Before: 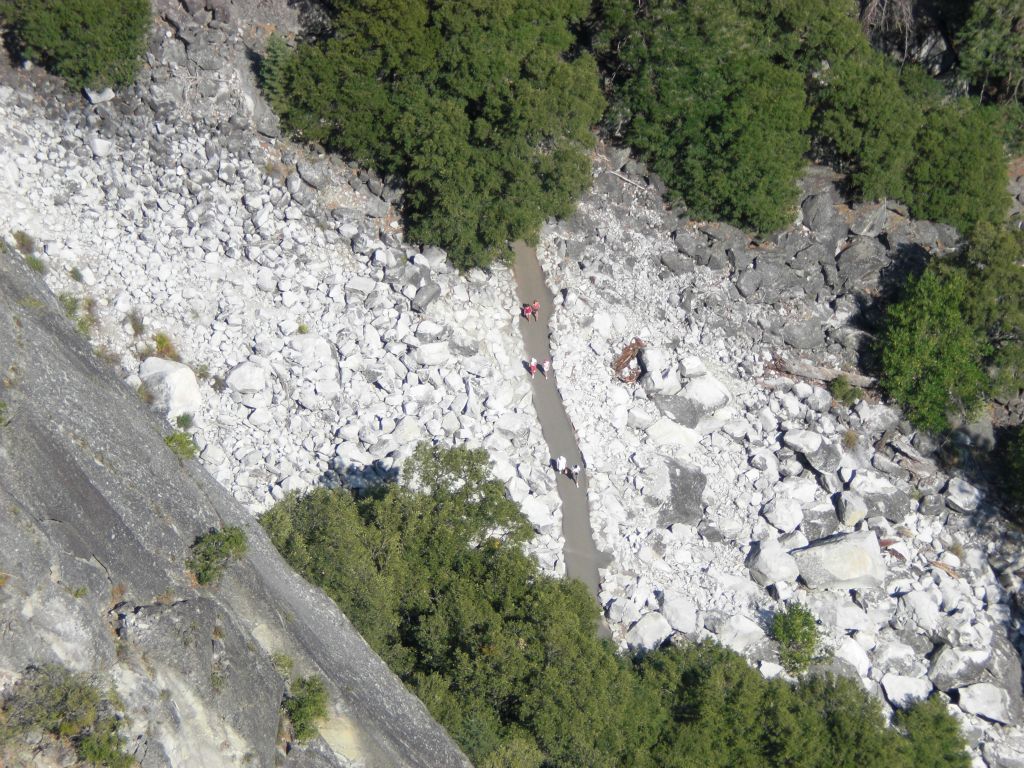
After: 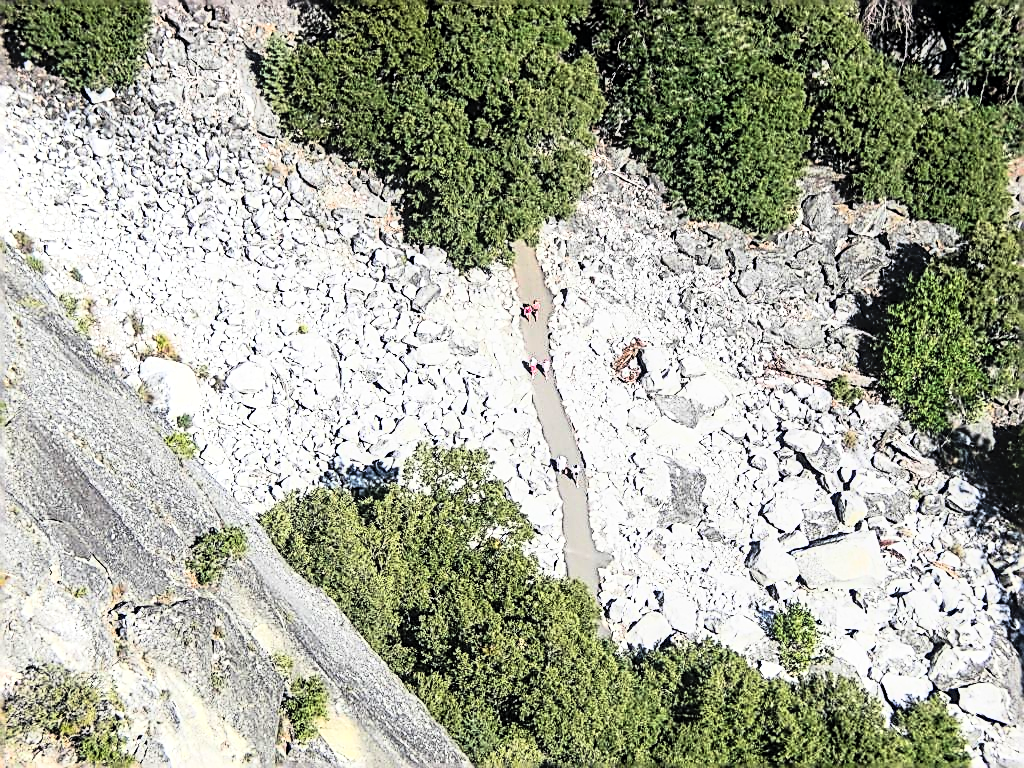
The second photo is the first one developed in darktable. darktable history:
rgb curve: curves: ch0 [(0, 0) (0.21, 0.15) (0.24, 0.21) (0.5, 0.75) (0.75, 0.96) (0.89, 0.99) (1, 1)]; ch1 [(0, 0.02) (0.21, 0.13) (0.25, 0.2) (0.5, 0.67) (0.75, 0.9) (0.89, 0.97) (1, 1)]; ch2 [(0, 0.02) (0.21, 0.13) (0.25, 0.2) (0.5, 0.67) (0.75, 0.9) (0.89, 0.97) (1, 1)], compensate middle gray true
sharpen: amount 1.861
local contrast: on, module defaults
